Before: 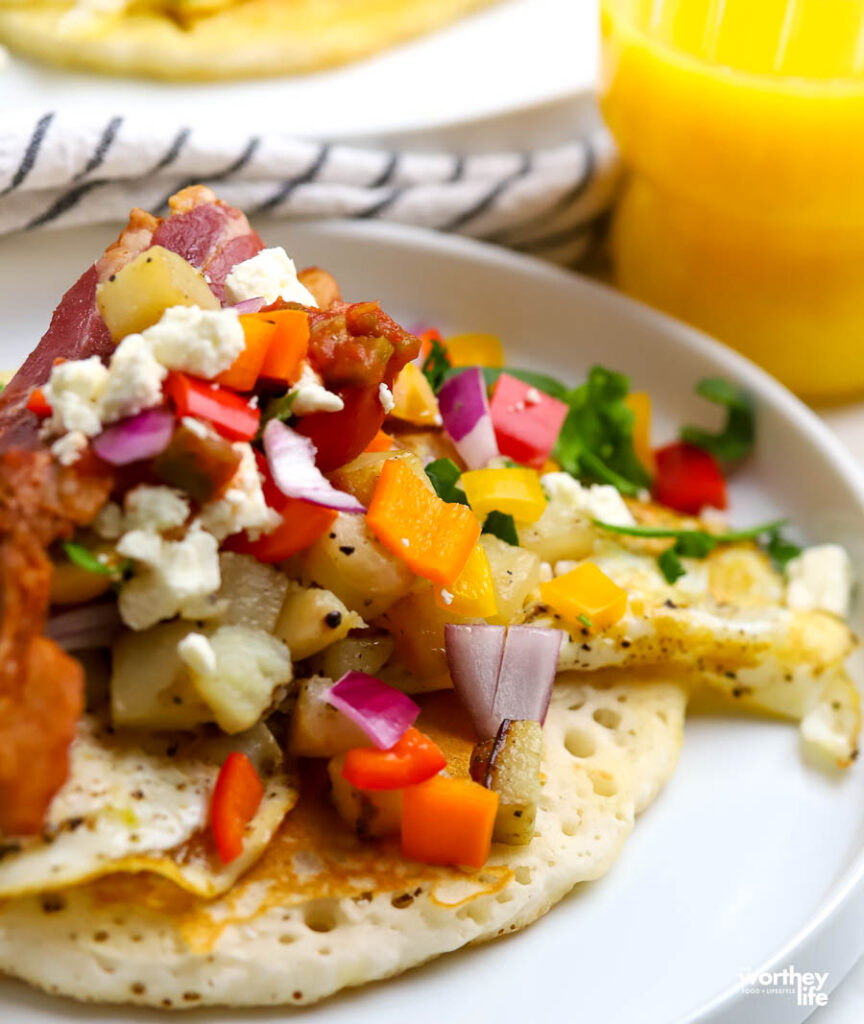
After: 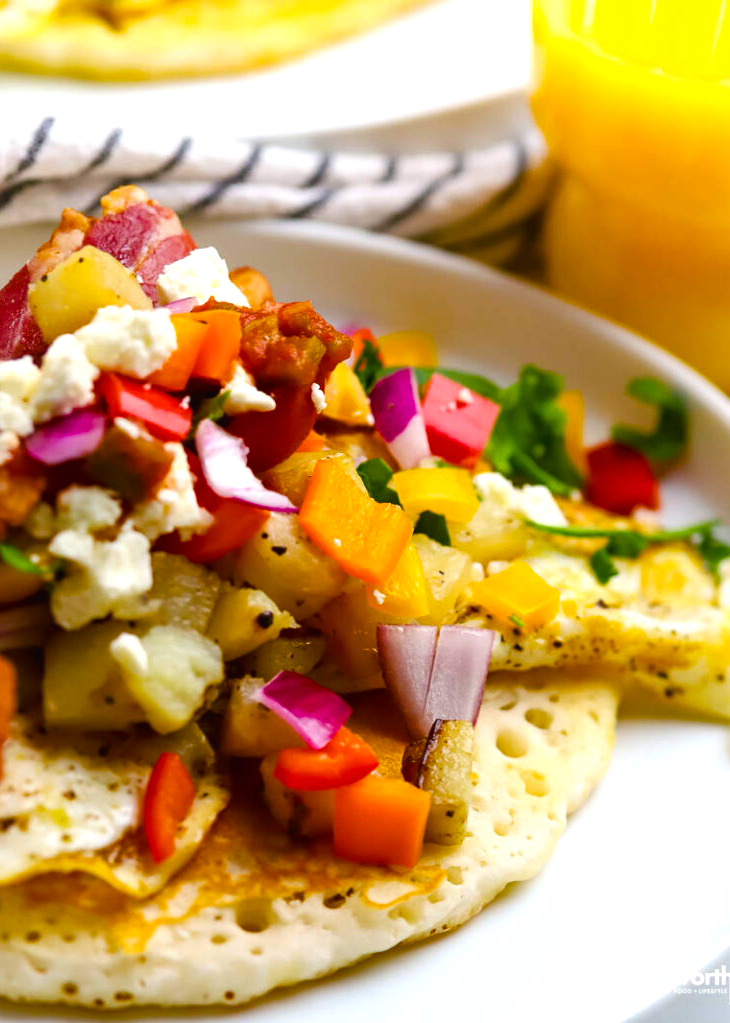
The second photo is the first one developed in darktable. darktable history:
crop: left 7.956%, right 7.448%
color balance rgb: power › hue 72.08°, global offset › luminance 0.26%, linear chroma grading › shadows -8.218%, linear chroma grading › global chroma 9.778%, perceptual saturation grading › global saturation 26.899%, perceptual saturation grading › highlights -27.796%, perceptual saturation grading › mid-tones 15.863%, perceptual saturation grading › shadows 33.854%, global vibrance 25.089%, contrast 10.133%
